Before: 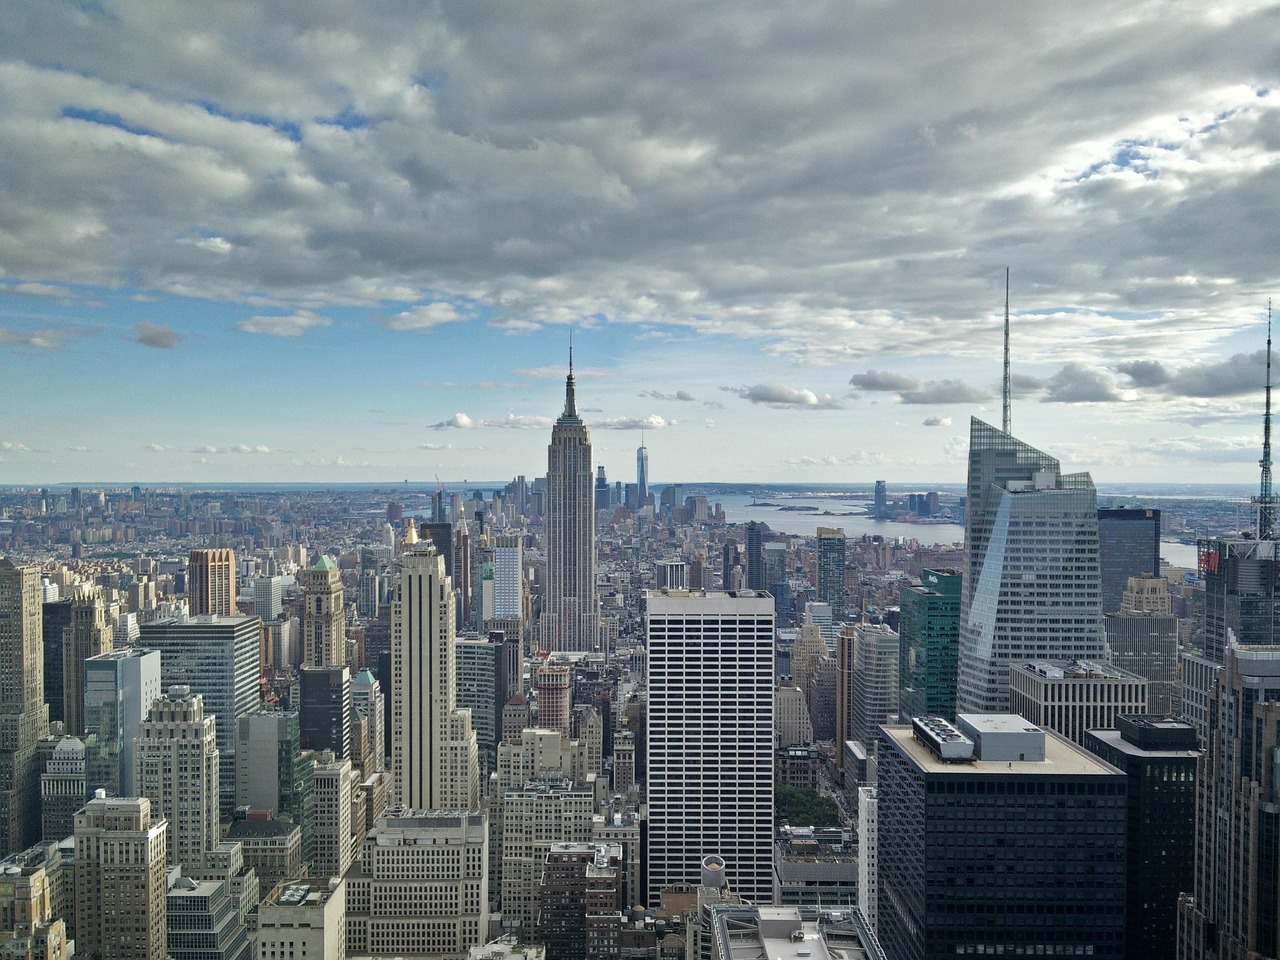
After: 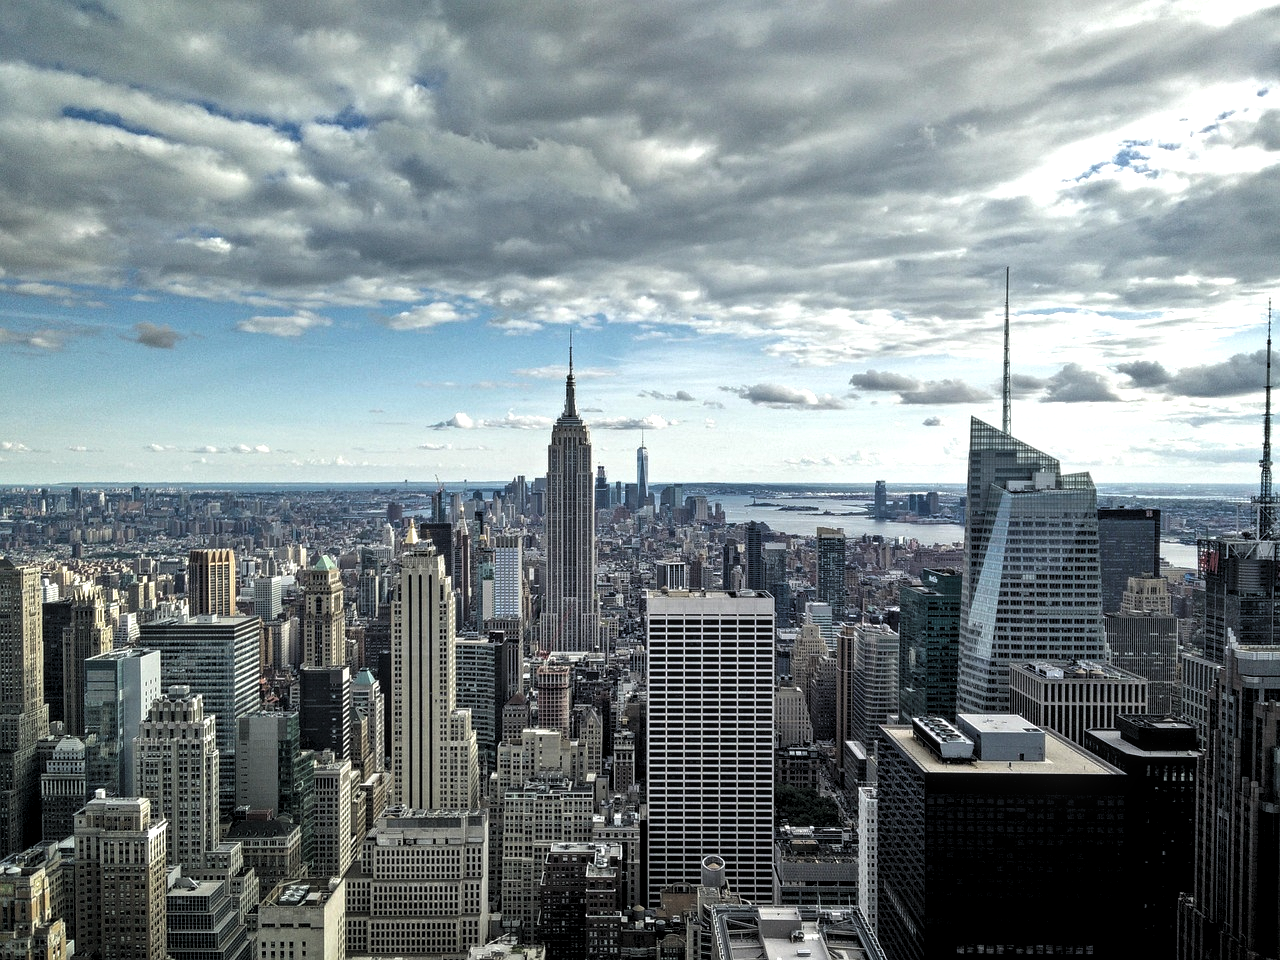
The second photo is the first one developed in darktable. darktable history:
local contrast: on, module defaults
white balance: emerald 1
levels: levels [0.129, 0.519, 0.867]
